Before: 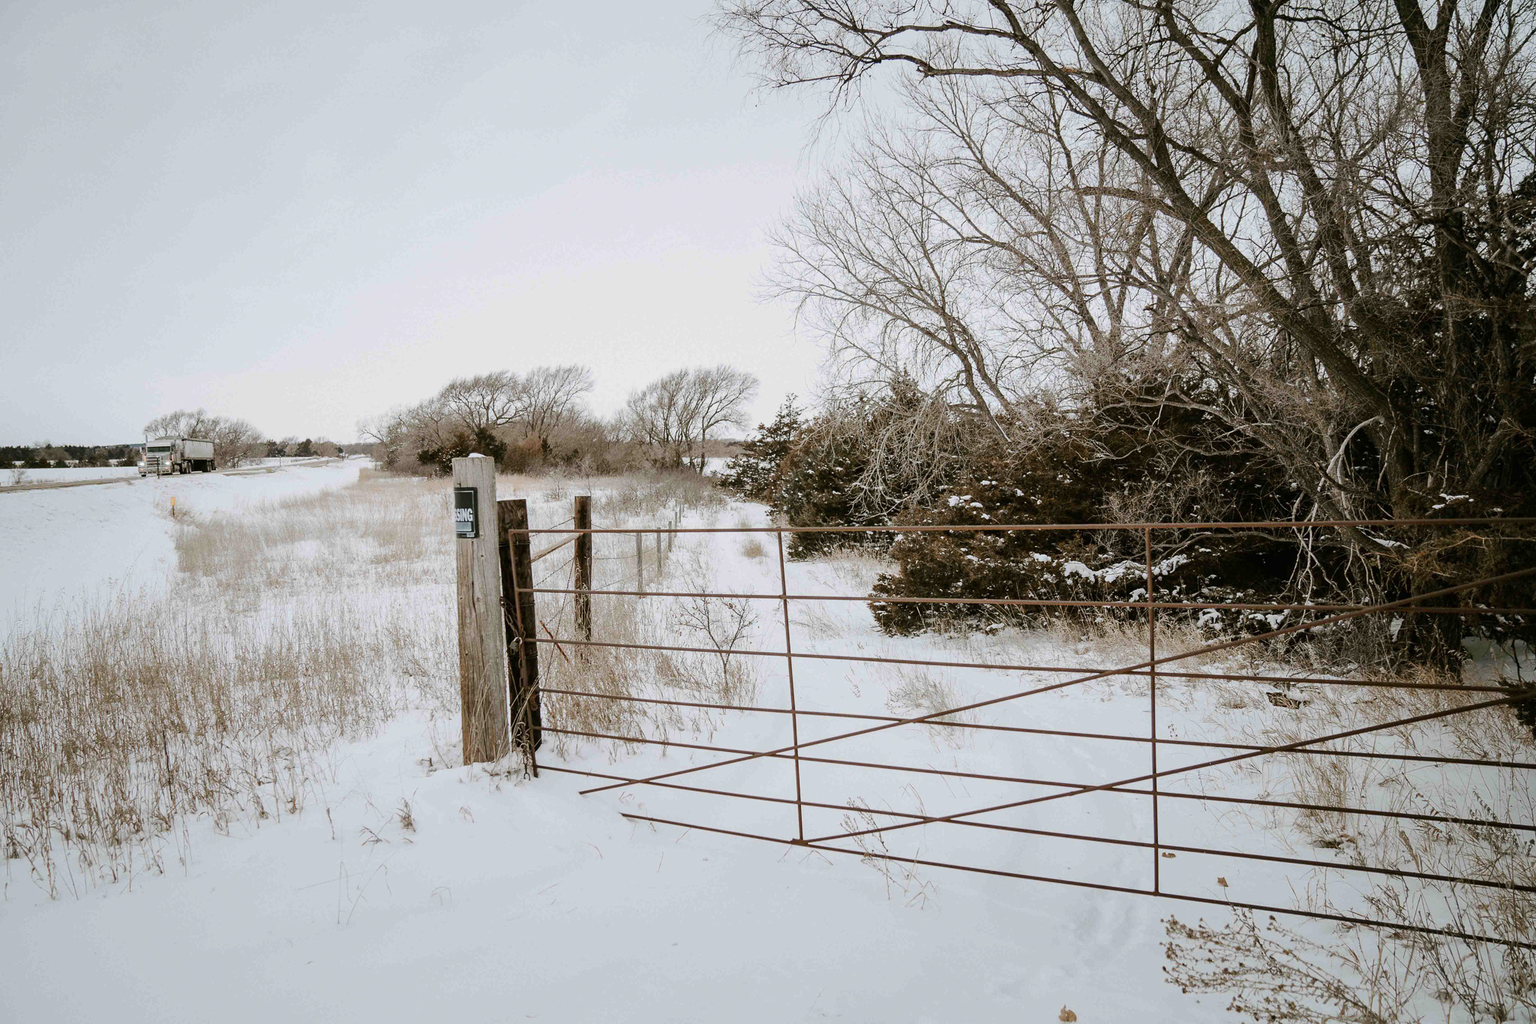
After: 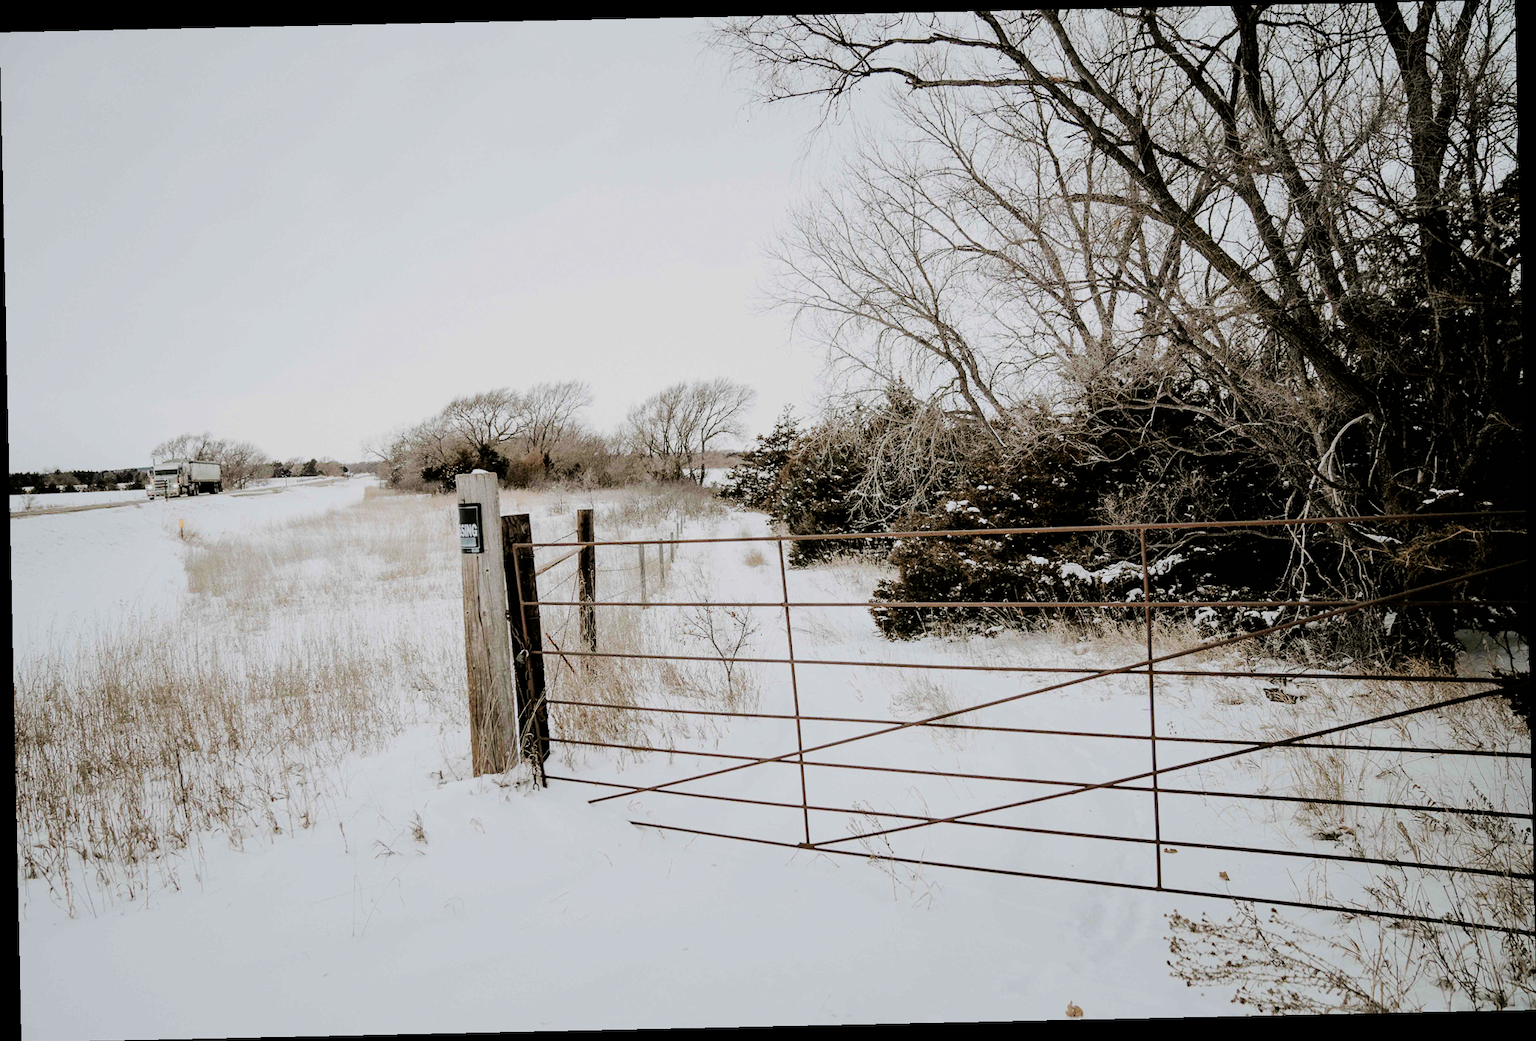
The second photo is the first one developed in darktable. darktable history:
filmic rgb: black relative exposure -5 EV, hardness 2.88, contrast 1.2, highlights saturation mix -30%
rotate and perspective: rotation -1.24°, automatic cropping off
exposure: black level correction 0.001, exposure 0.14 EV, compensate highlight preservation false
